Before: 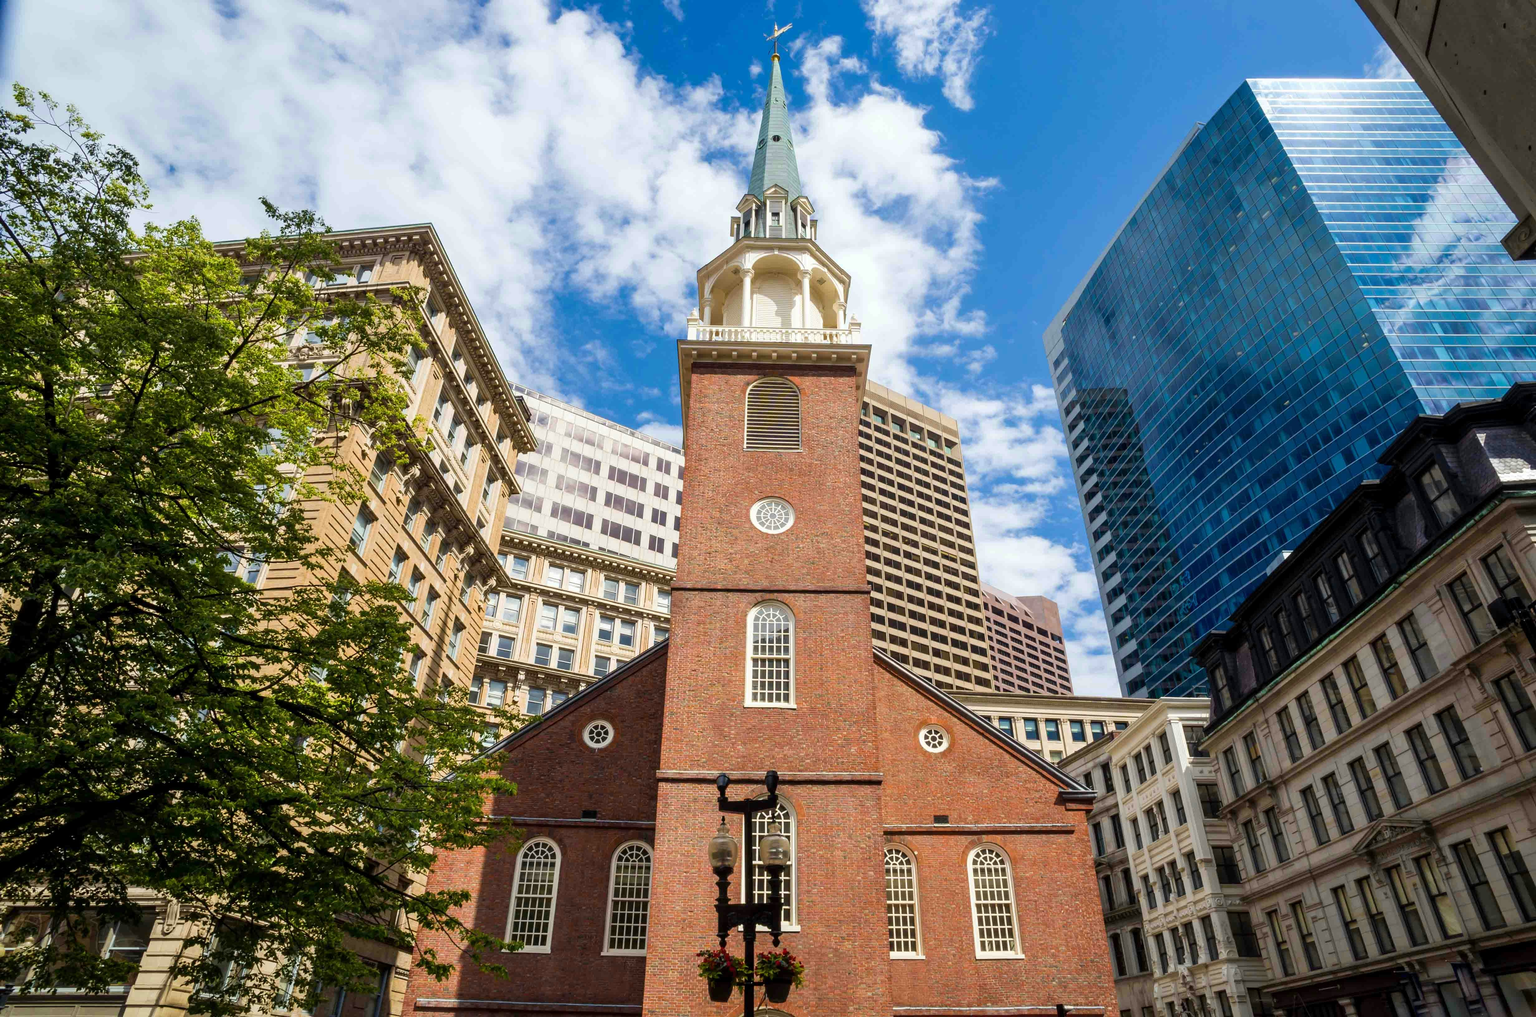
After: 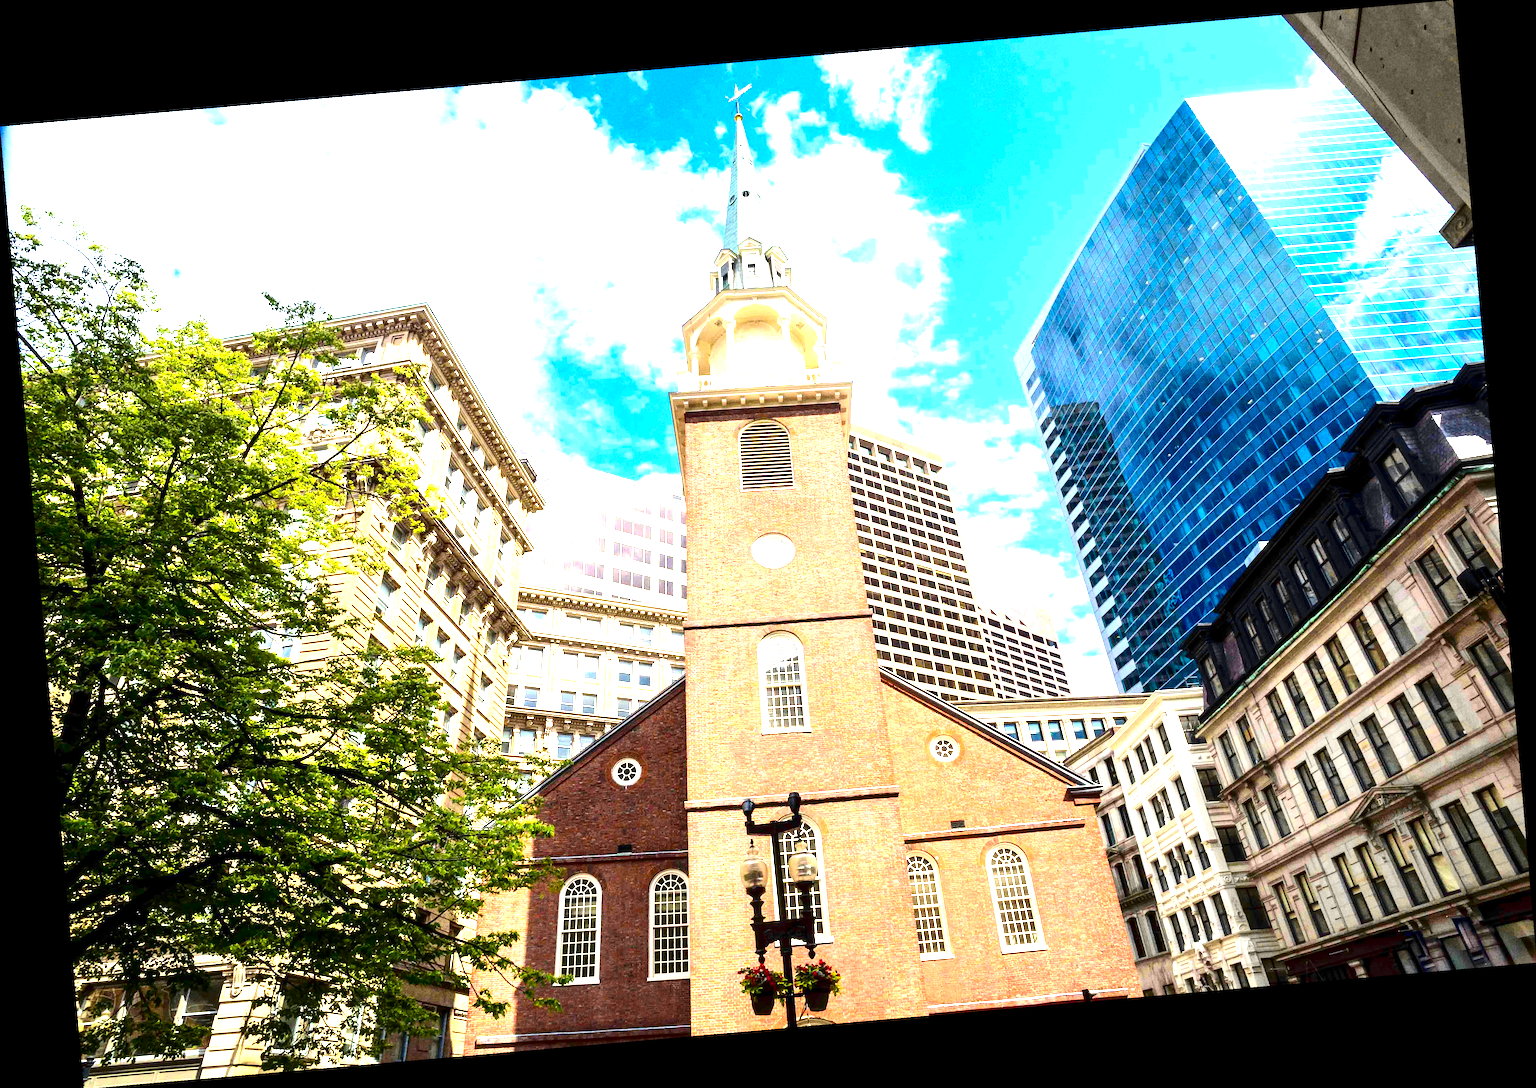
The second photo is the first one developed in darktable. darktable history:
exposure: exposure 2 EV, compensate exposure bias true, compensate highlight preservation false
white balance: emerald 1
contrast brightness saturation: contrast 0.2, brightness -0.11, saturation 0.1
rotate and perspective: rotation -4.98°, automatic cropping off
grain: coarseness 8.68 ISO, strength 31.94%
